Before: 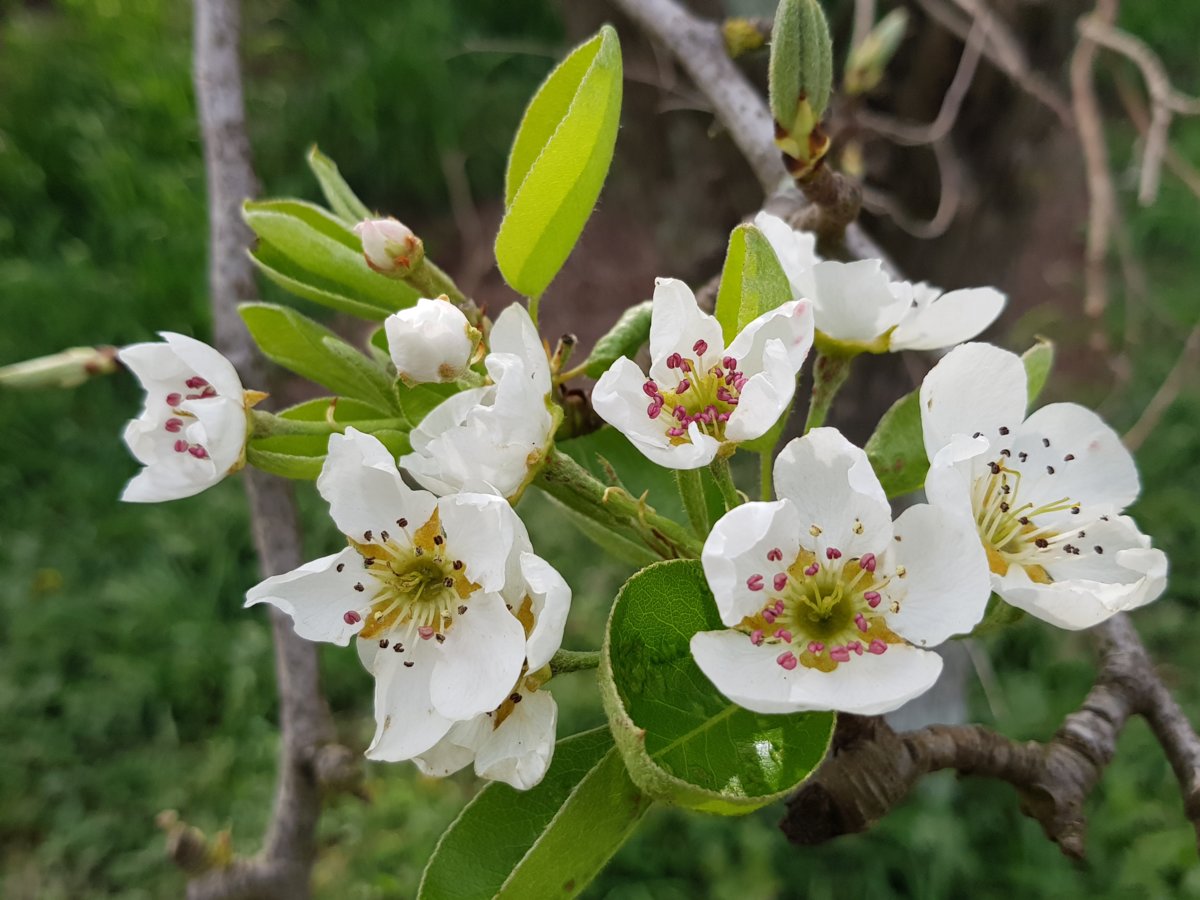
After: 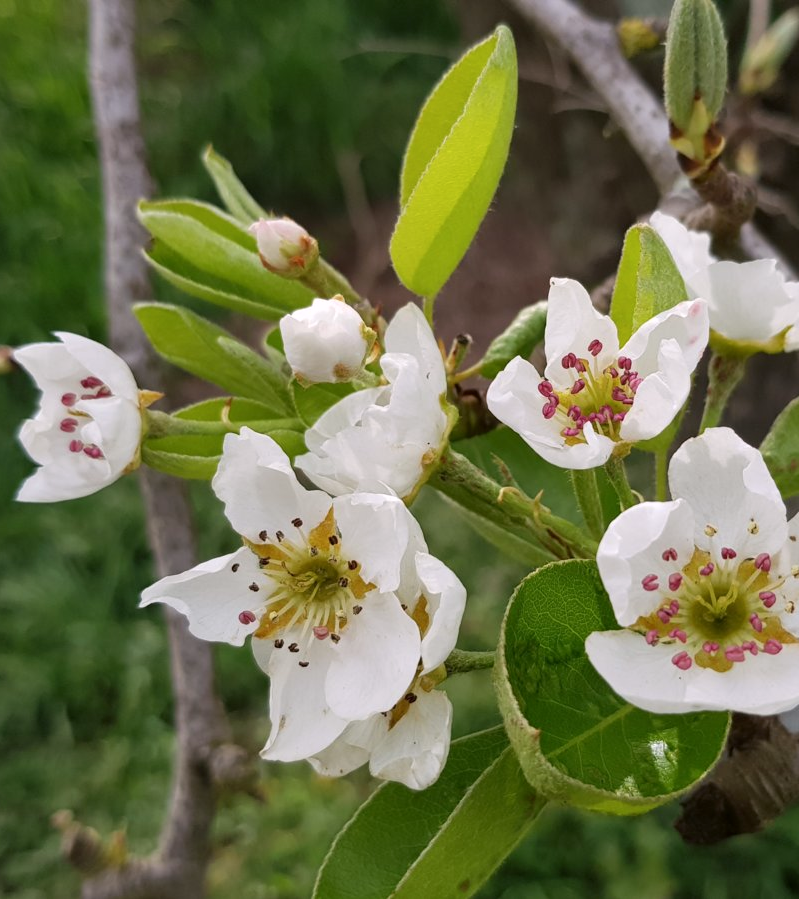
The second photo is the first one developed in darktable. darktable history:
color correction: highlights a* 3.12, highlights b* -1.55, shadows a* -0.101, shadows b* 2.52, saturation 0.98
crop and rotate: left 8.786%, right 24.548%
